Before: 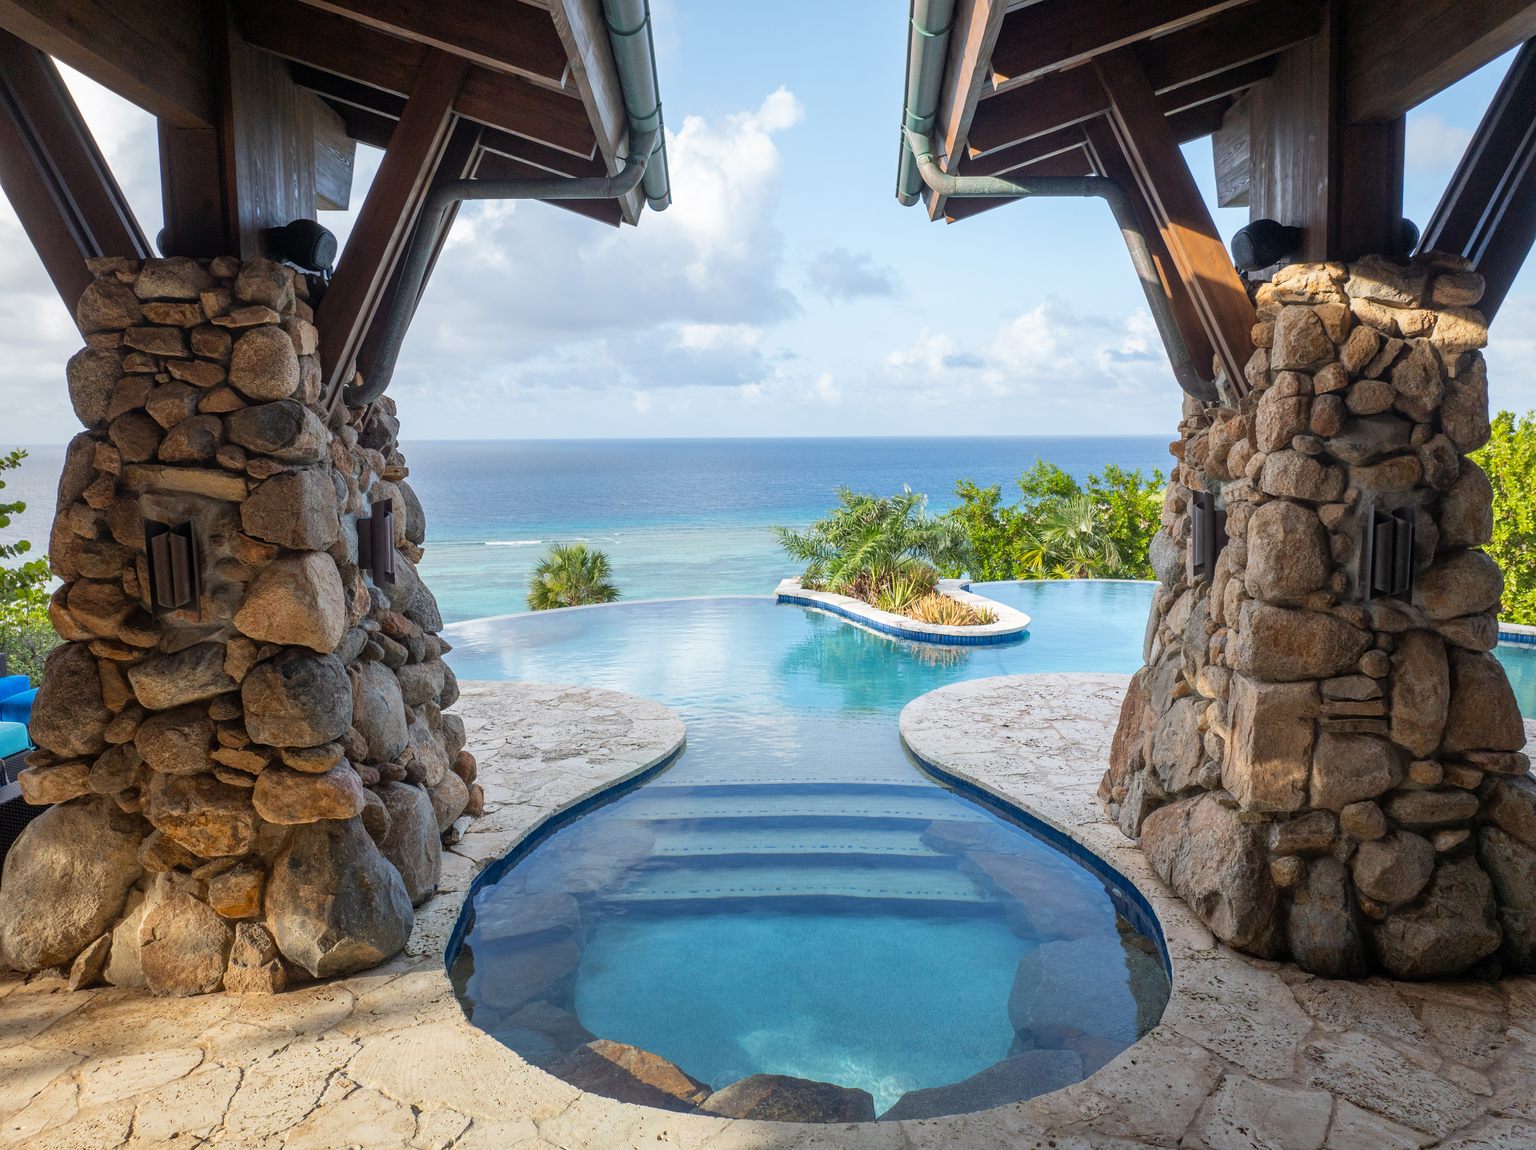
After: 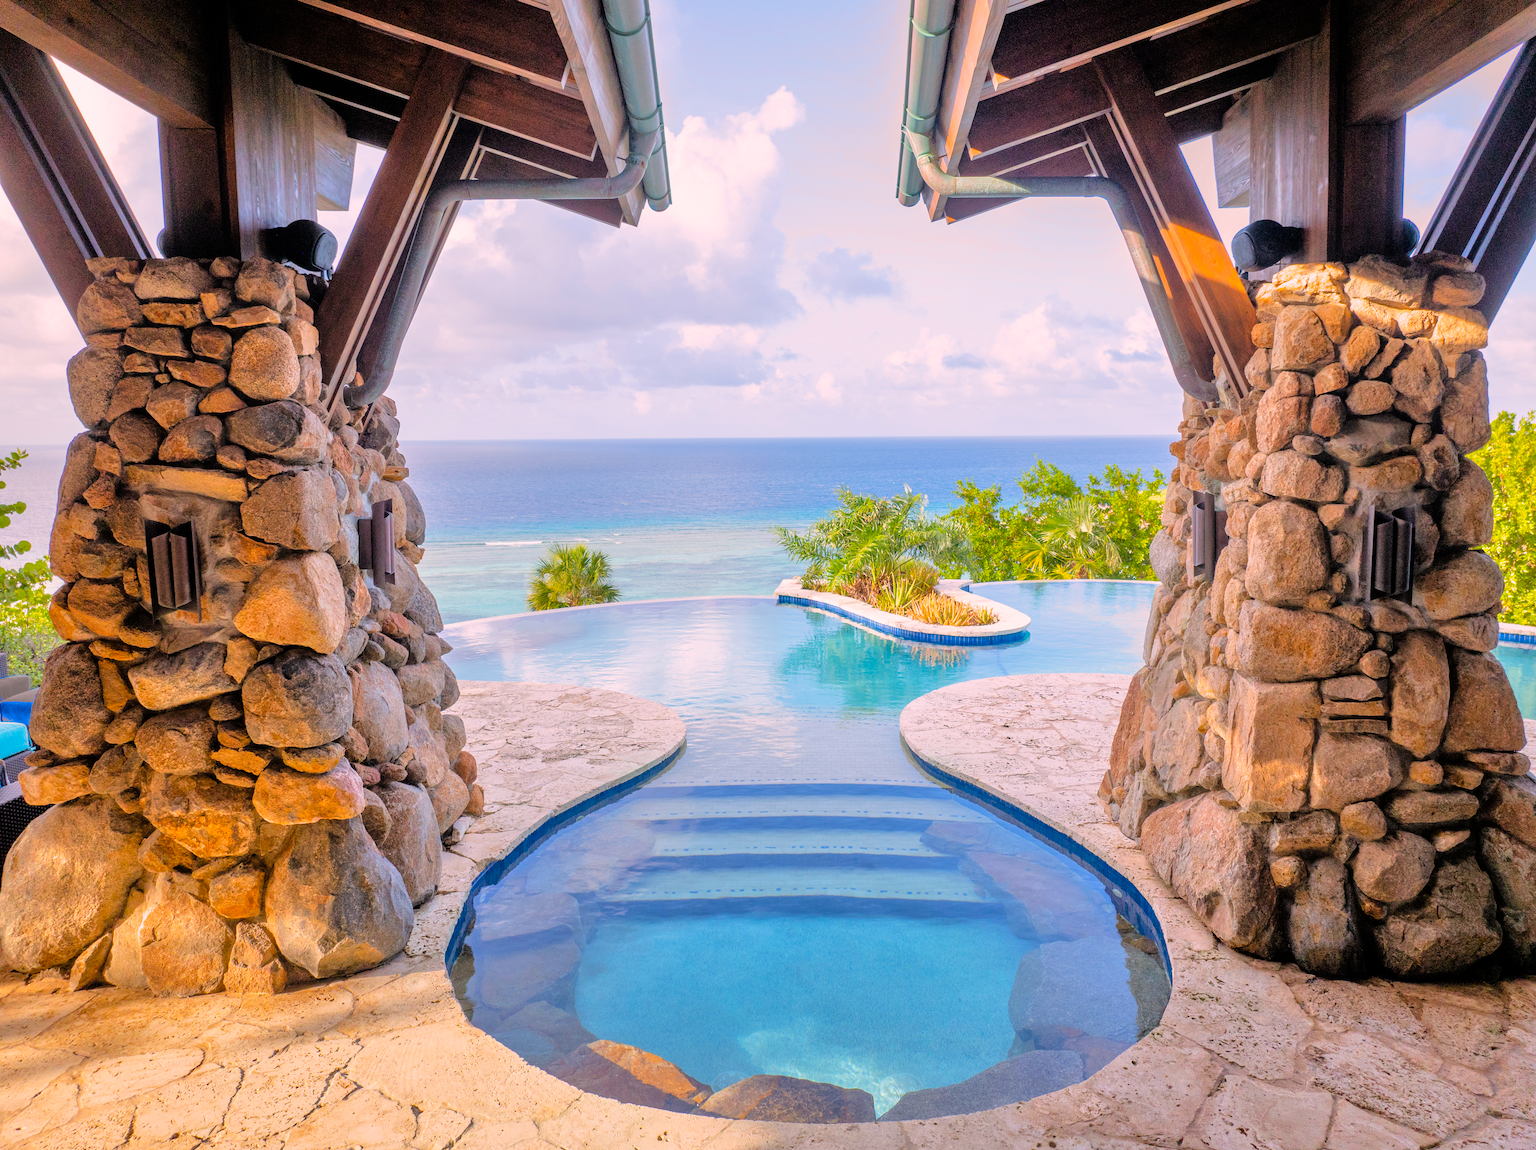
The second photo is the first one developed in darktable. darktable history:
color correction: highlights a* 14.52, highlights b* 4.84
tone equalizer: -7 EV 0.15 EV, -6 EV 0.6 EV, -5 EV 1.15 EV, -4 EV 1.33 EV, -3 EV 1.15 EV, -2 EV 0.6 EV, -1 EV 0.15 EV, mask exposure compensation -0.5 EV
filmic rgb: middle gray luminance 18.42%, black relative exposure -11.45 EV, white relative exposure 2.55 EV, threshold 6 EV, target black luminance 0%, hardness 8.41, latitude 99%, contrast 1.084, shadows ↔ highlights balance 0.505%, add noise in highlights 0, preserve chrominance max RGB, color science v3 (2019), use custom middle-gray values true, iterations of high-quality reconstruction 0, contrast in highlights soft, enable highlight reconstruction true
color balance rgb: perceptual saturation grading › global saturation 25%, perceptual brilliance grading › mid-tones 10%, perceptual brilliance grading › shadows 15%, global vibrance 20%
